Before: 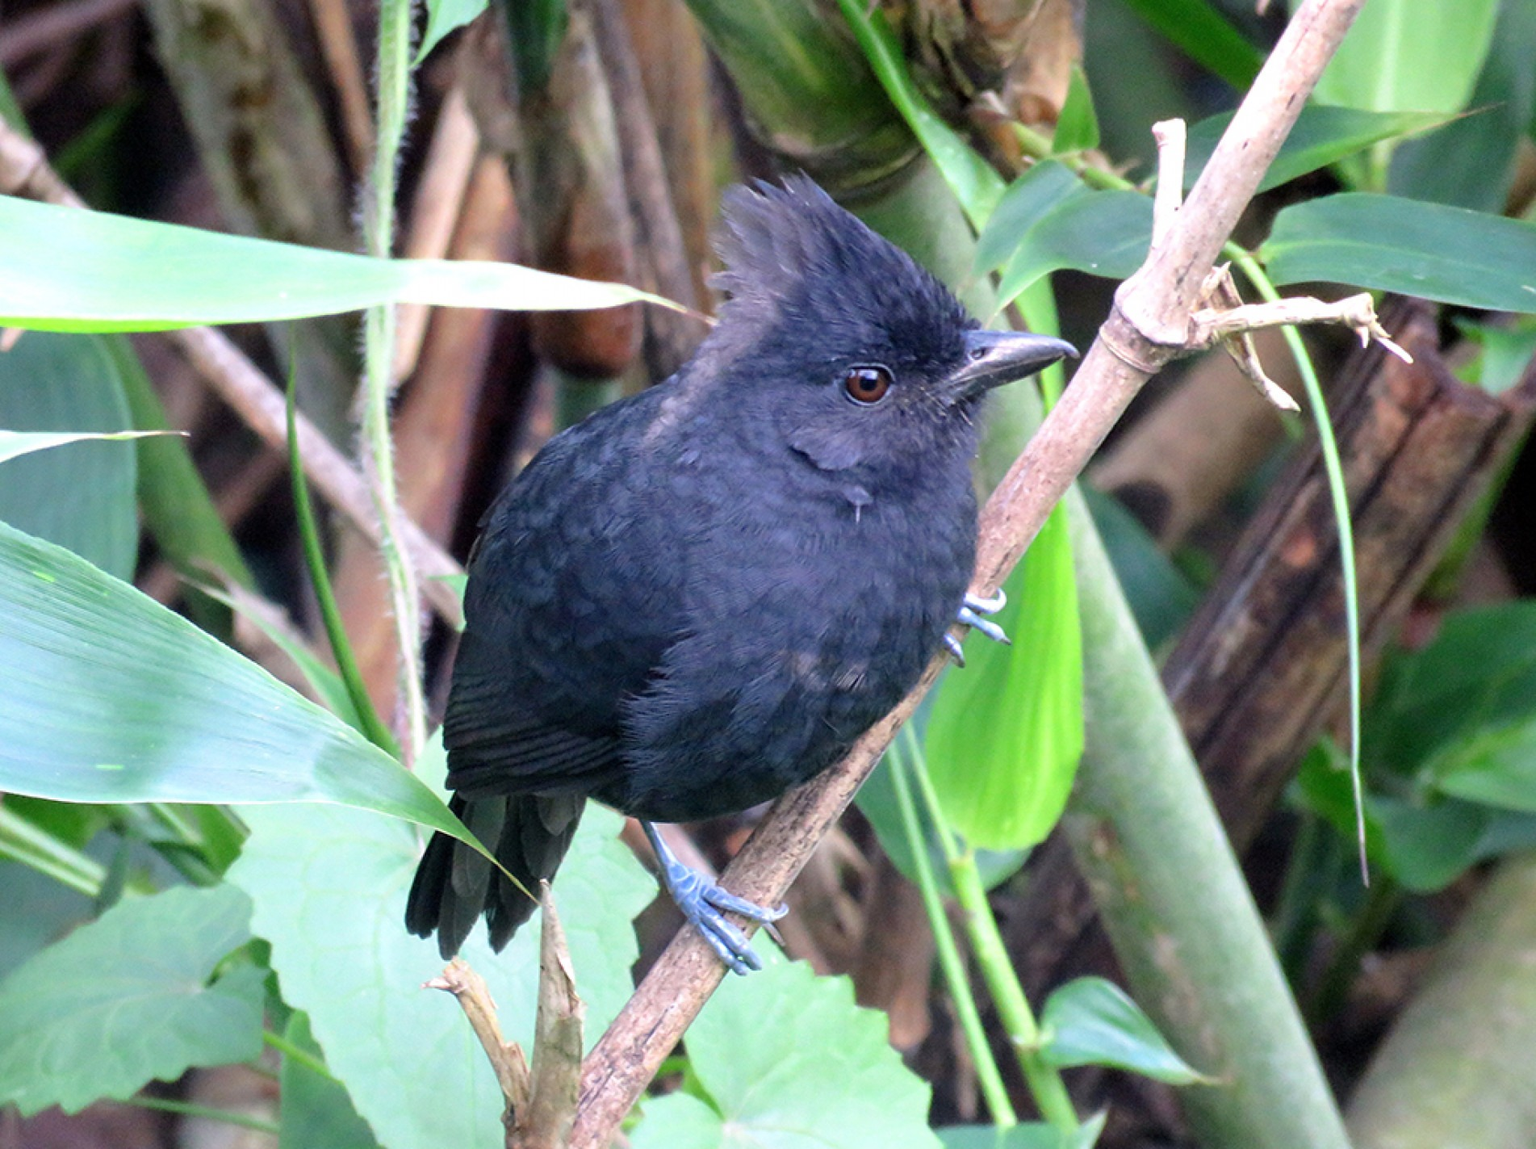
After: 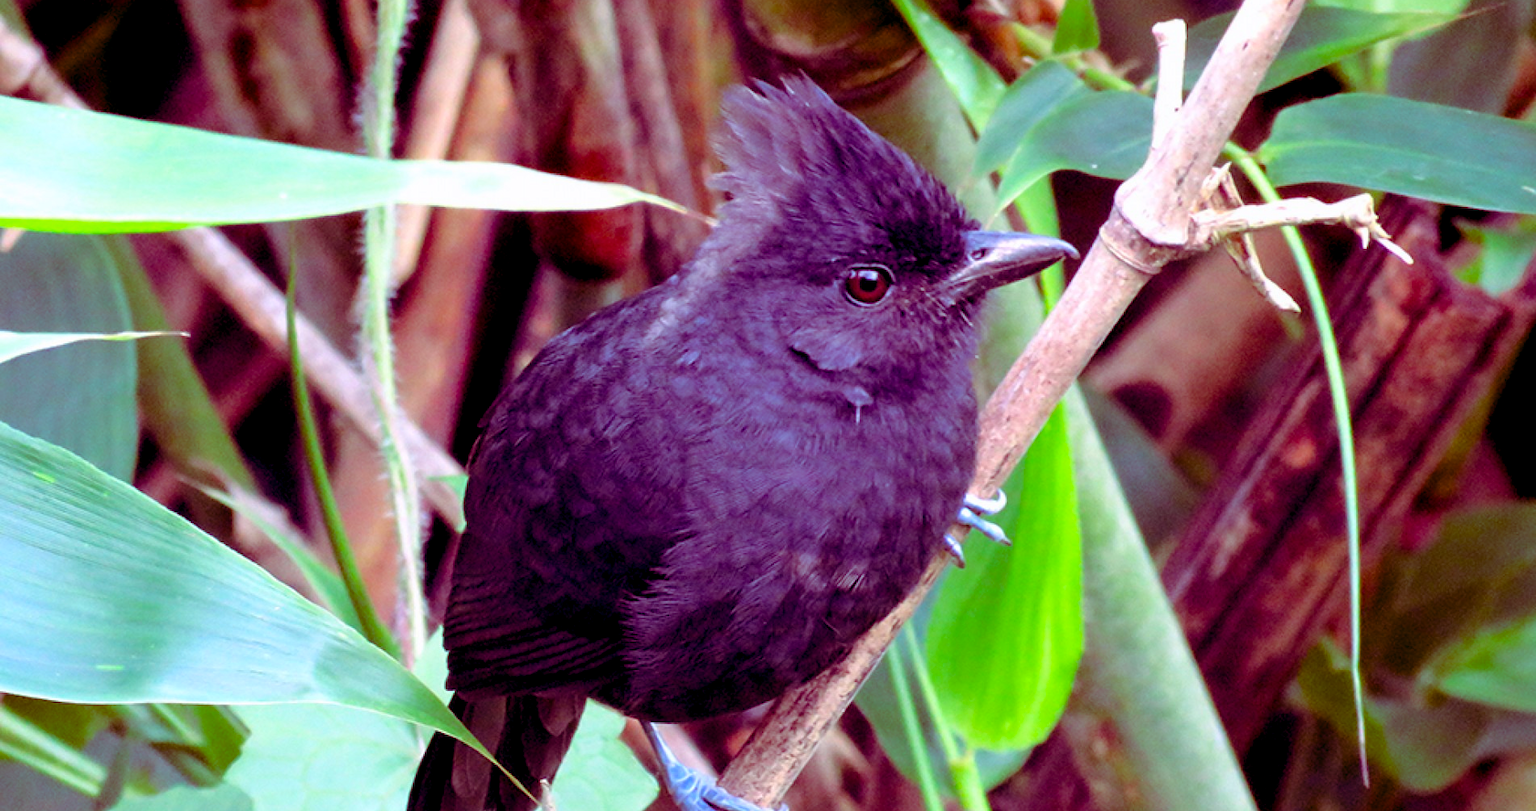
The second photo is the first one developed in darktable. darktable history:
crop and rotate: top 8.647%, bottom 20.682%
color balance rgb: shadows lift › luminance -18.495%, shadows lift › chroma 35.233%, power › chroma 0.48%, power › hue 214.85°, global offset › luminance -0.871%, perceptual saturation grading › global saturation 30.459%
